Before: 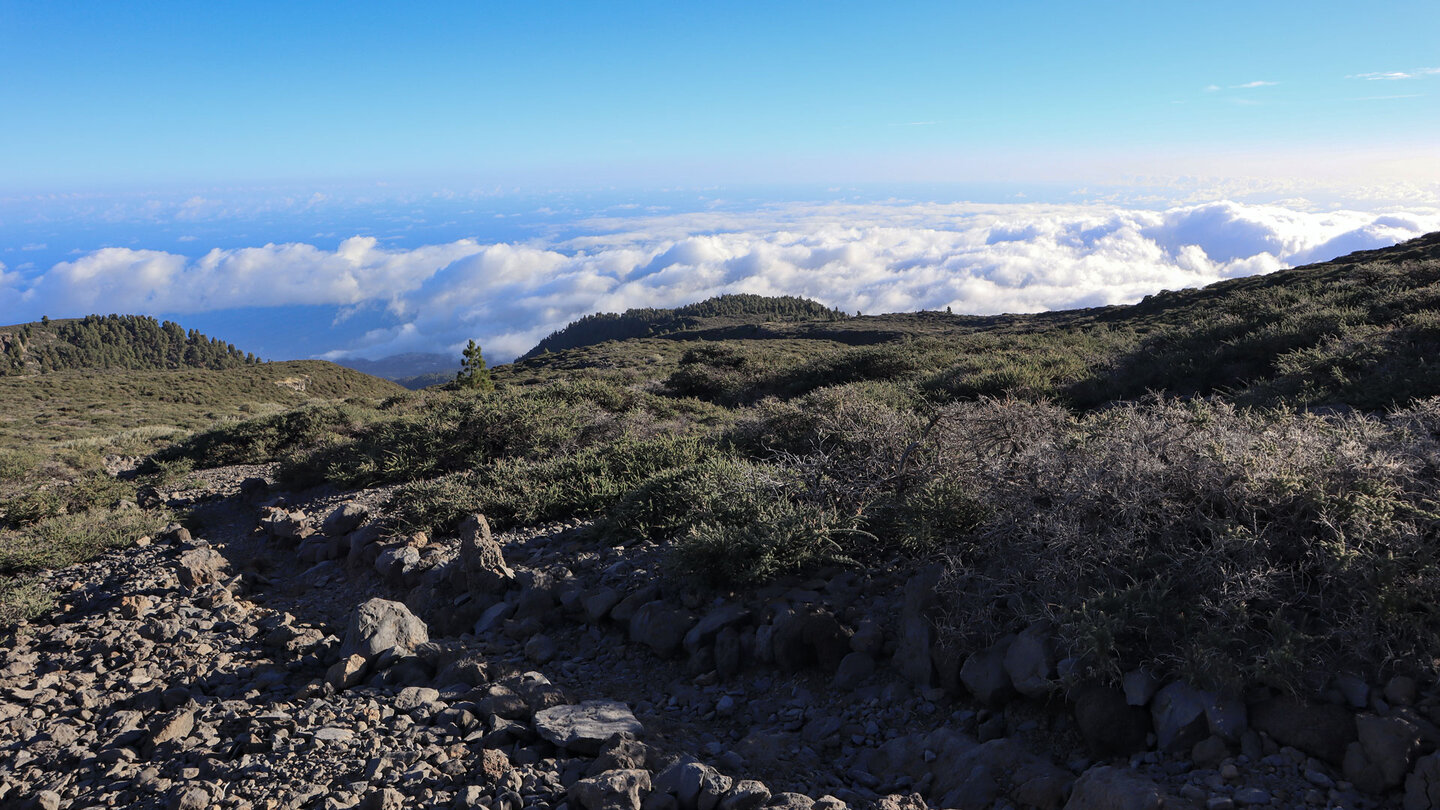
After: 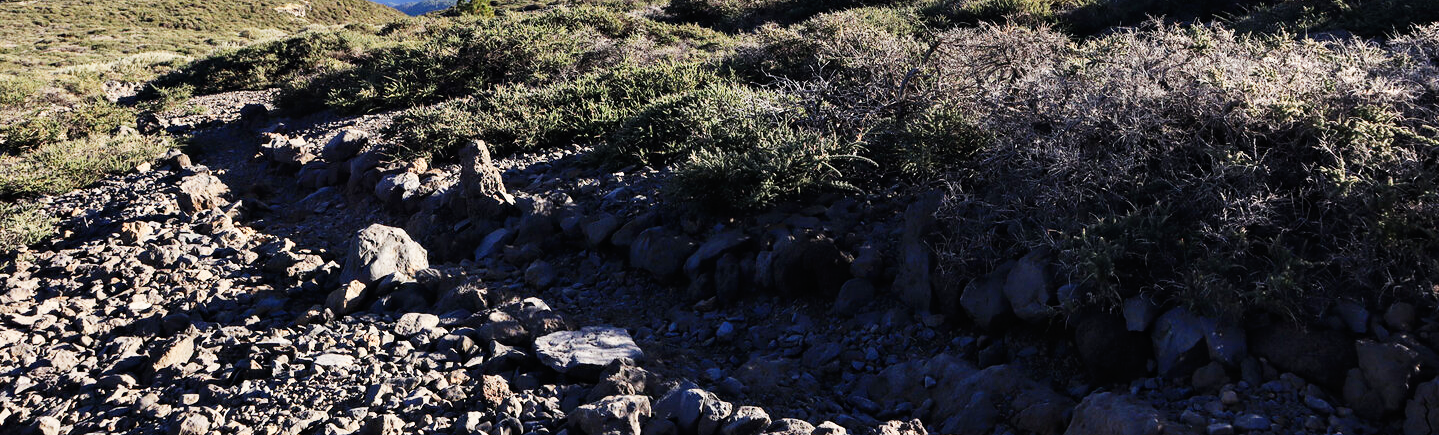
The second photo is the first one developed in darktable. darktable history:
crop and rotate: top 46.237%
base curve: curves: ch0 [(0, 0) (0.007, 0.004) (0.027, 0.03) (0.046, 0.07) (0.207, 0.54) (0.442, 0.872) (0.673, 0.972) (1, 1)], preserve colors none
